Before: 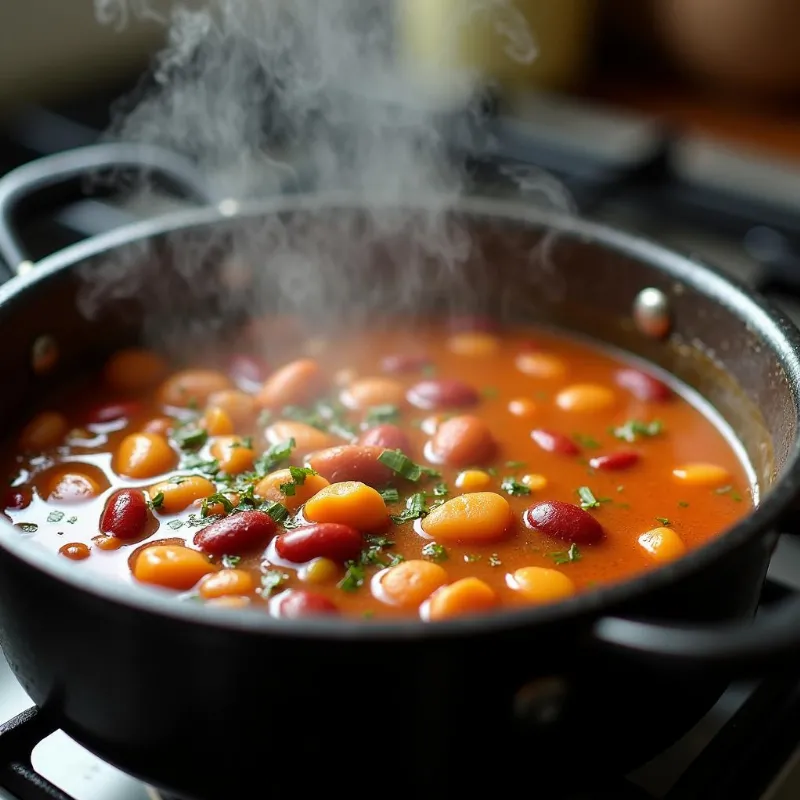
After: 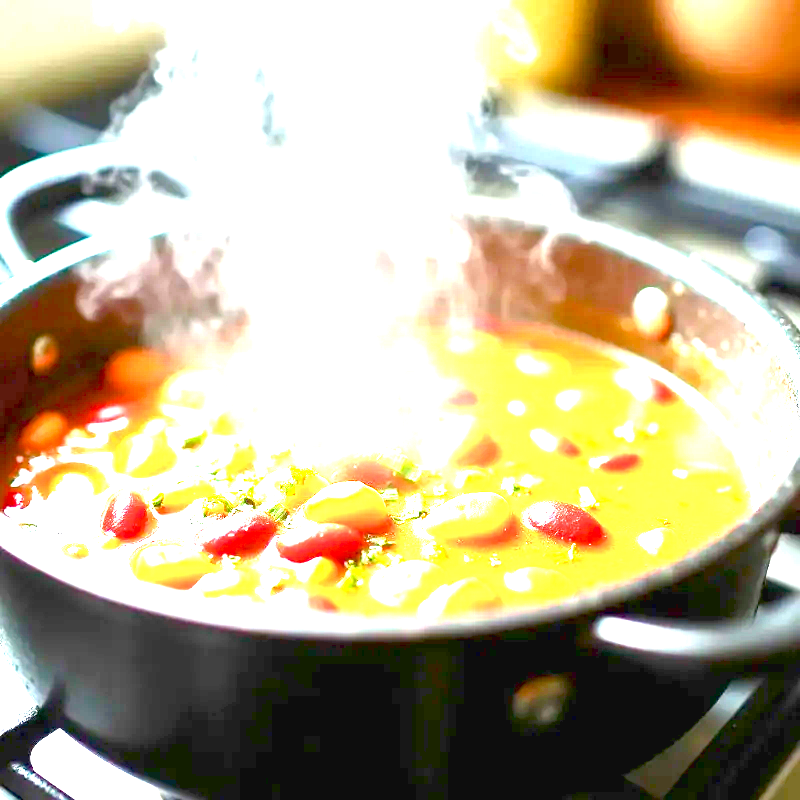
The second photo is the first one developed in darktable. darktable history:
color balance rgb: linear chroma grading › shadows 20.047%, linear chroma grading › highlights 4.492%, linear chroma grading › mid-tones 10.064%, perceptual saturation grading › global saturation 20%, perceptual saturation grading › highlights -25.528%, perceptual saturation grading › shadows 50.191%, global vibrance 20%
exposure: black level correction 0, exposure 4.004 EV, compensate exposure bias true, compensate highlight preservation false
